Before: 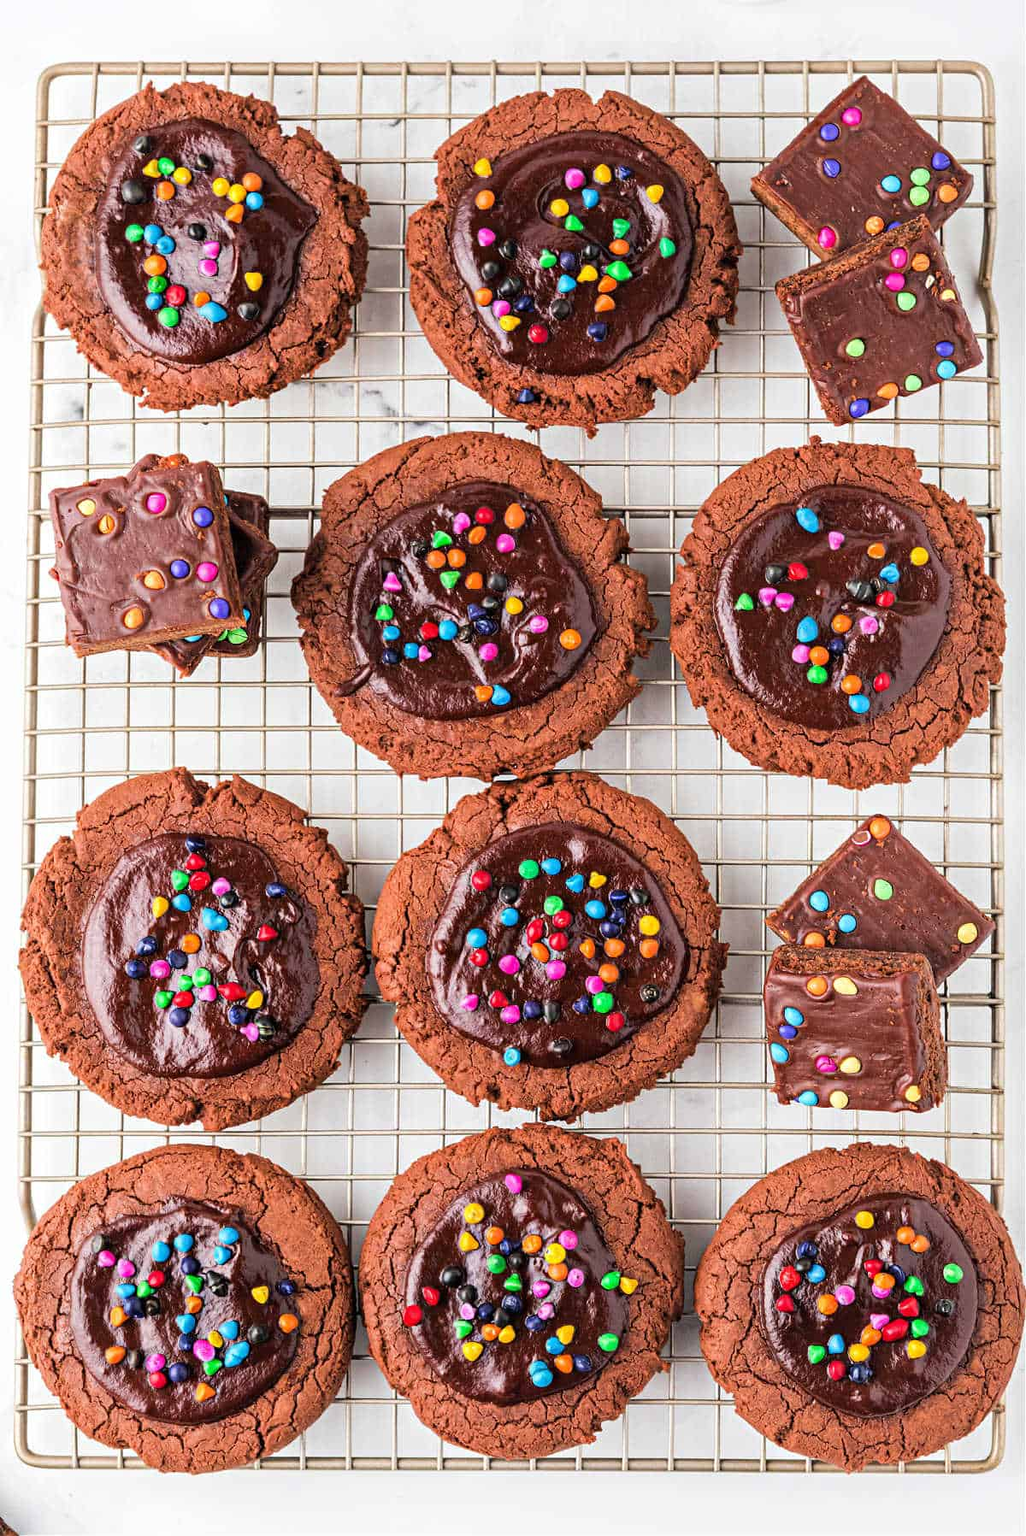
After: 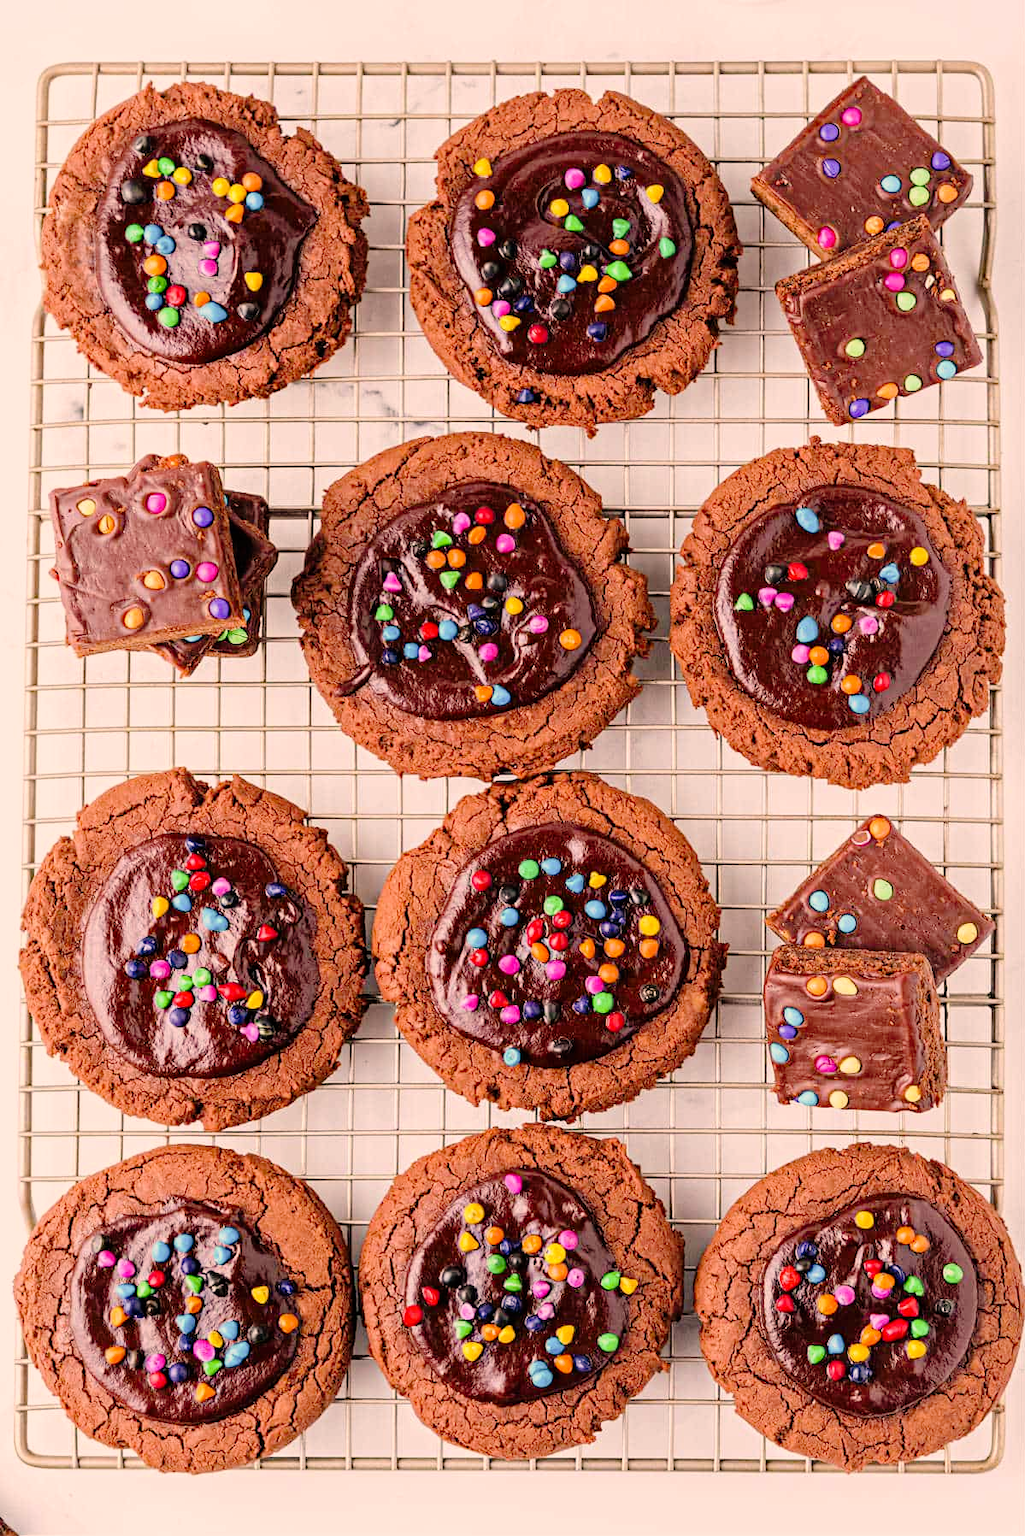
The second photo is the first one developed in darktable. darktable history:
color correction: highlights a* 11.76, highlights b* 11.69
tone curve: curves: ch0 [(0, 0) (0.068, 0.031) (0.175, 0.139) (0.32, 0.345) (0.495, 0.544) (0.748, 0.762) (0.993, 0.954)]; ch1 [(0, 0) (0.294, 0.184) (0.34, 0.303) (0.371, 0.344) (0.441, 0.408) (0.477, 0.474) (0.499, 0.5) (0.529, 0.523) (0.677, 0.762) (1, 1)]; ch2 [(0, 0) (0.431, 0.419) (0.495, 0.502) (0.524, 0.534) (0.557, 0.56) (0.634, 0.654) (0.728, 0.722) (1, 1)], preserve colors none
